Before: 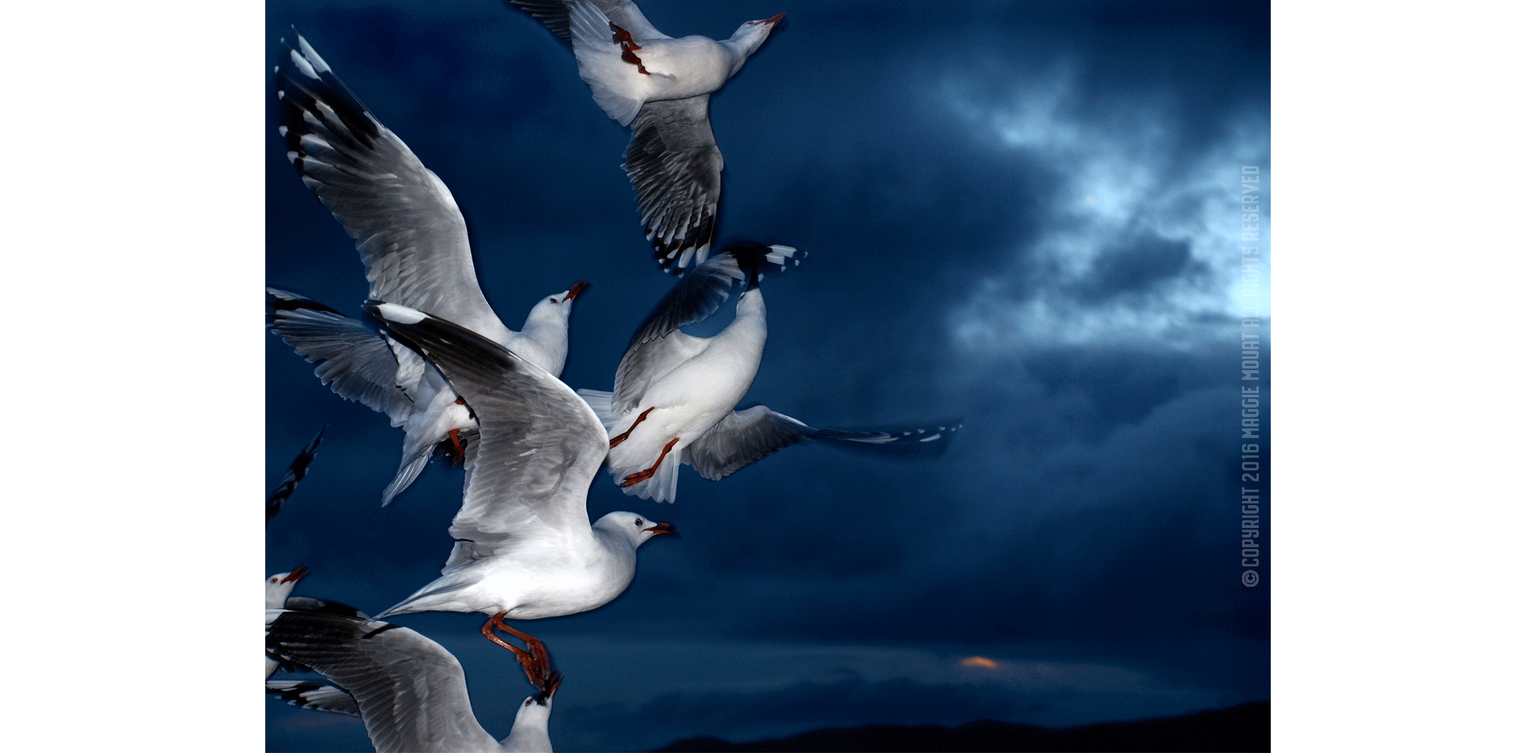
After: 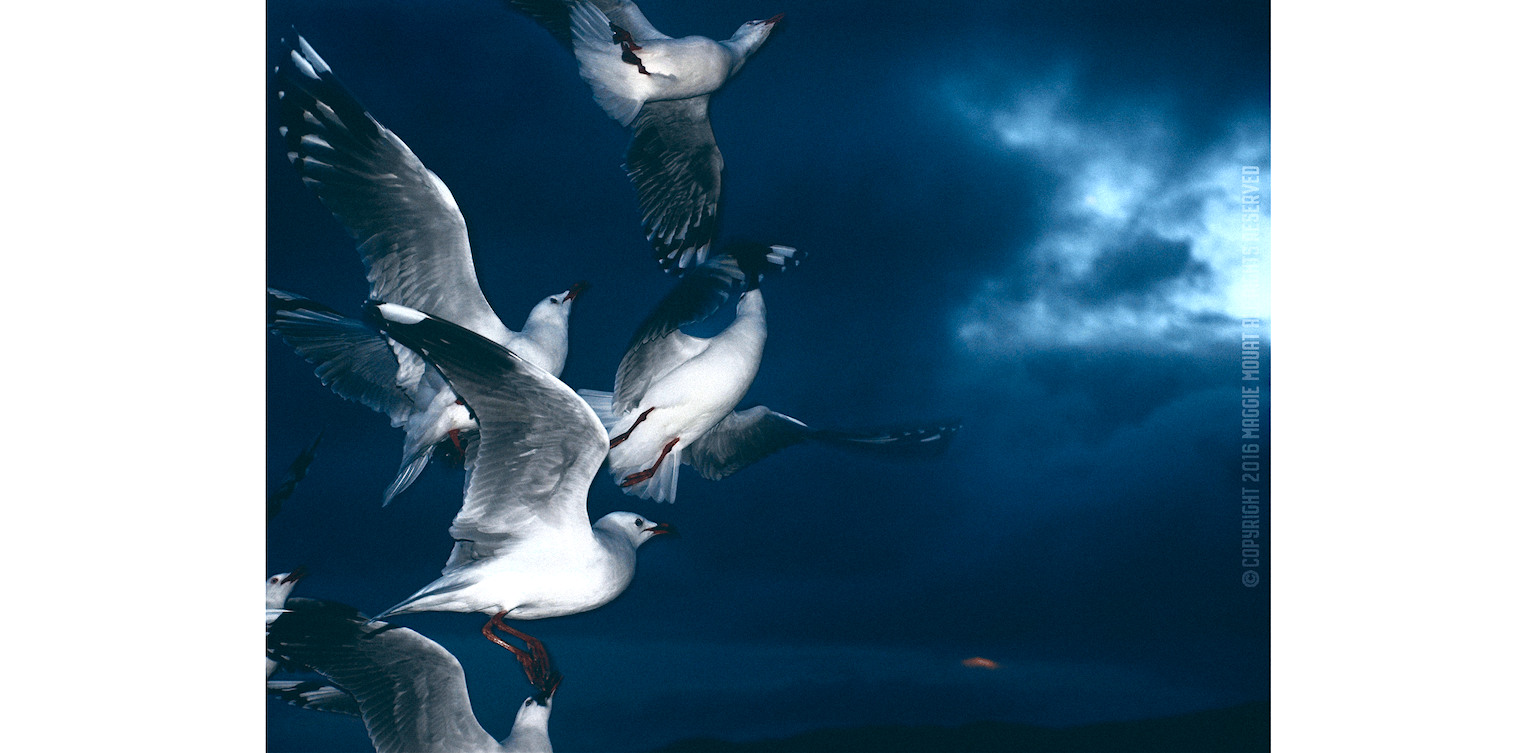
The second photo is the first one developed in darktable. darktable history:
shadows and highlights: shadows -62.32, white point adjustment -5.22, highlights 61.59
color balance: lift [1.016, 0.983, 1, 1.017], gamma [0.958, 1, 1, 1], gain [0.981, 1.007, 0.993, 1.002], input saturation 118.26%, contrast 13.43%, contrast fulcrum 21.62%, output saturation 82.76%
grain: mid-tones bias 0%
exposure: black level correction -0.015, compensate highlight preservation false
